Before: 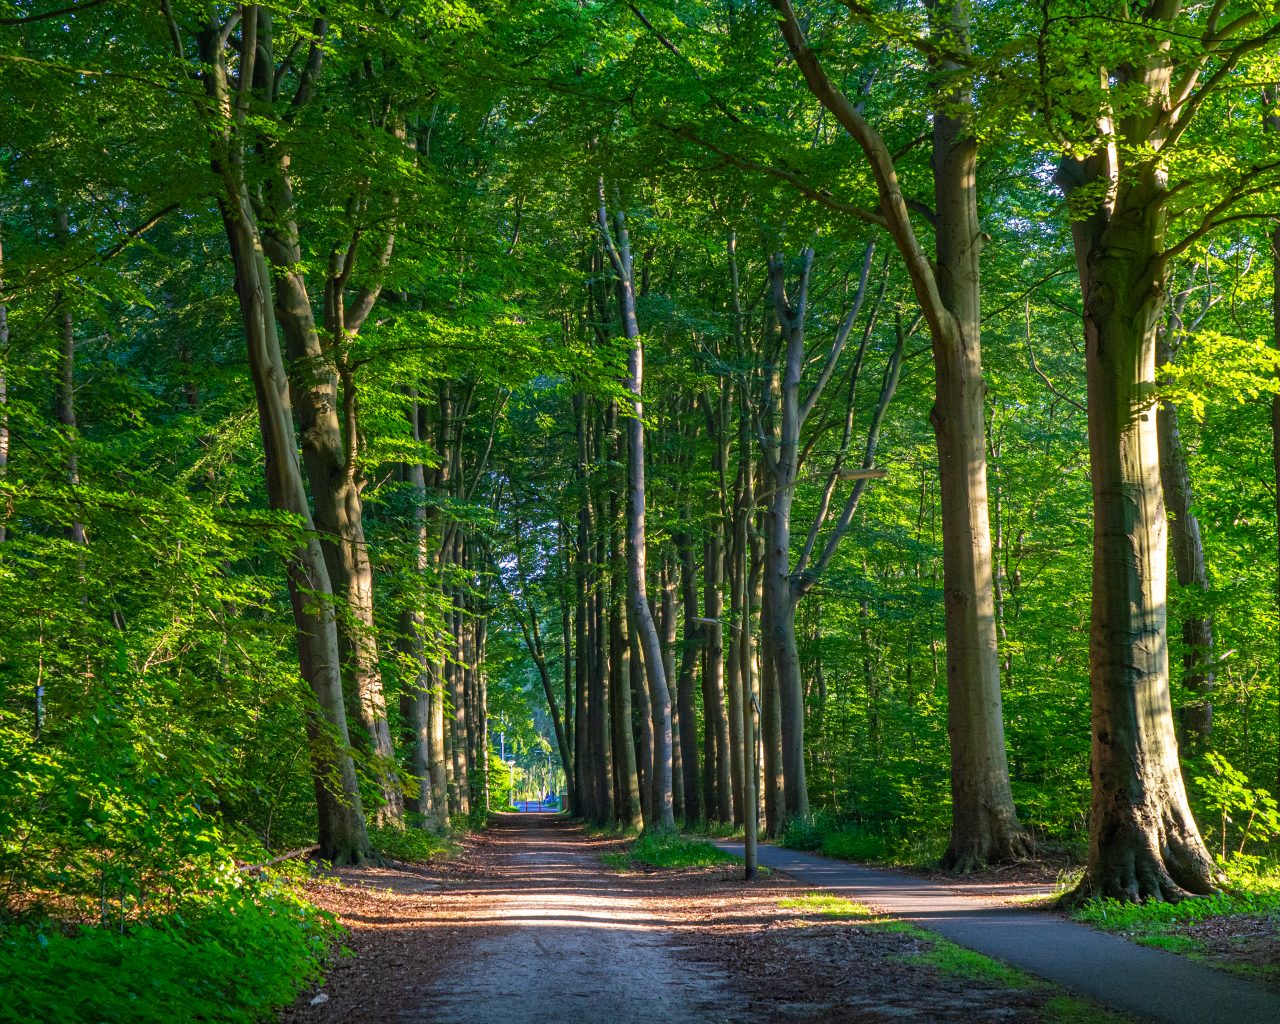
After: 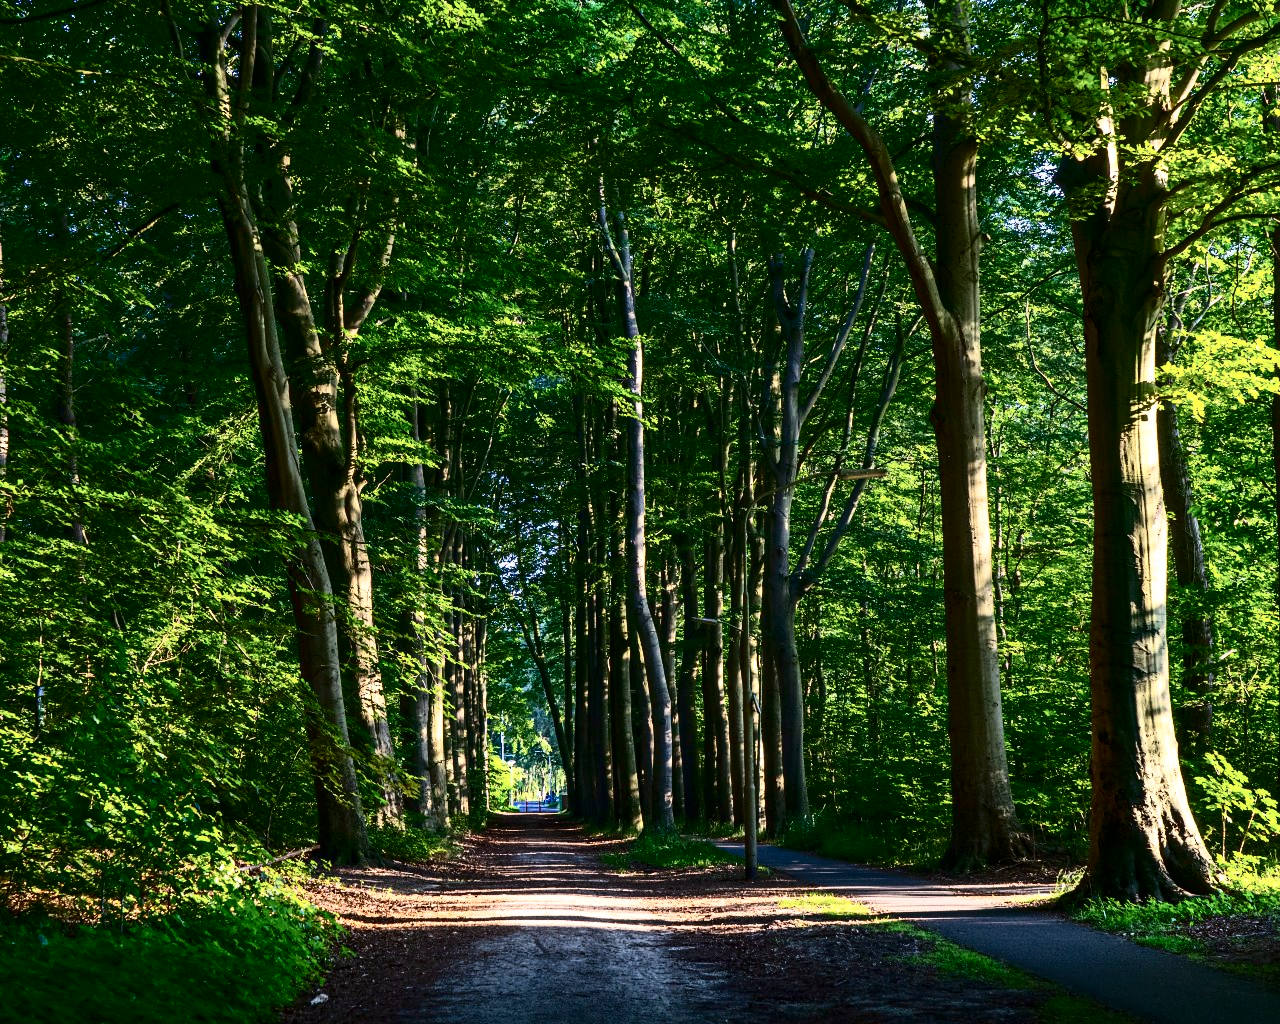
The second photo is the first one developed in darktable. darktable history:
contrast brightness saturation: contrast 0.503, saturation -0.093
